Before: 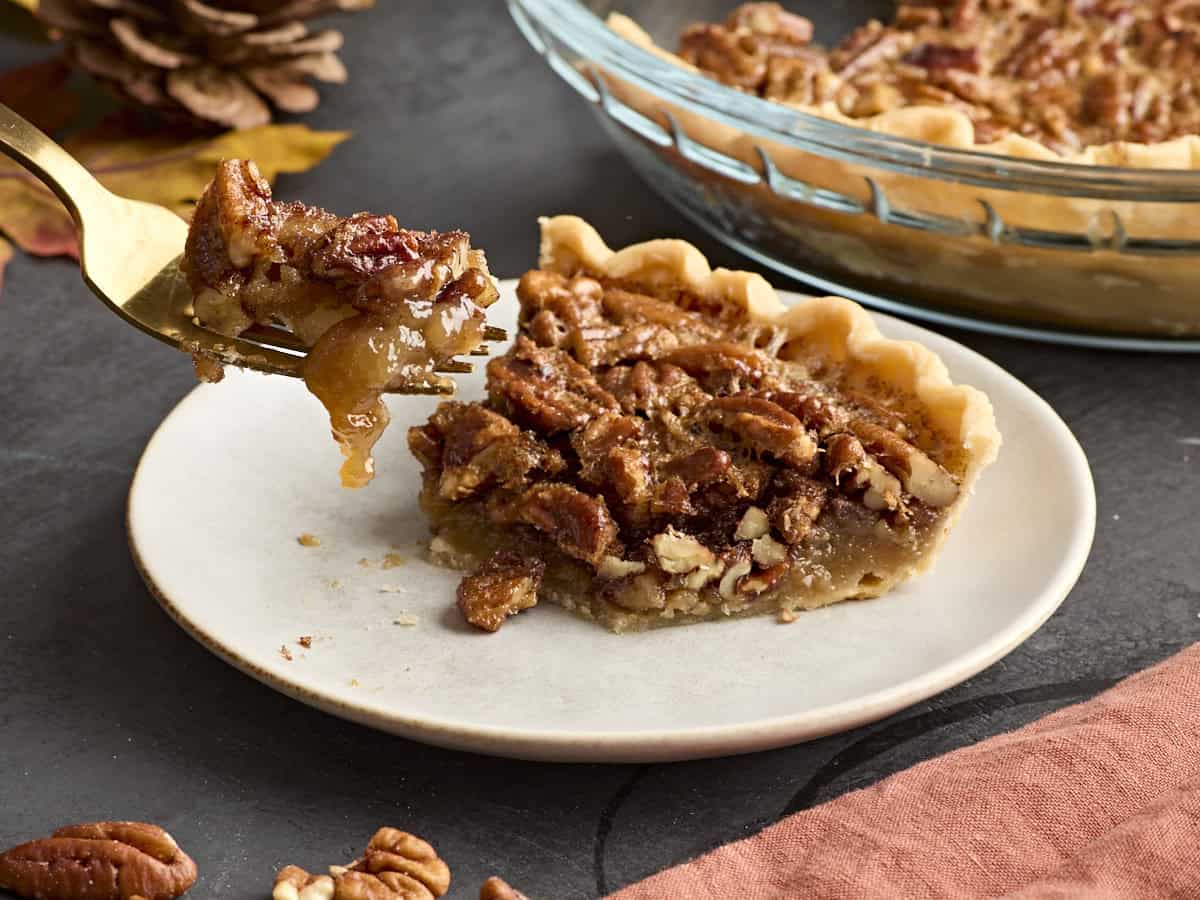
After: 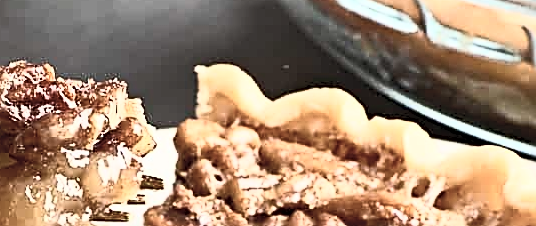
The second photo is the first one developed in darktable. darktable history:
sharpen: amount 0.901
contrast brightness saturation: contrast 0.57, brightness 0.57, saturation -0.34
crop: left 28.64%, top 16.832%, right 26.637%, bottom 58.055%
